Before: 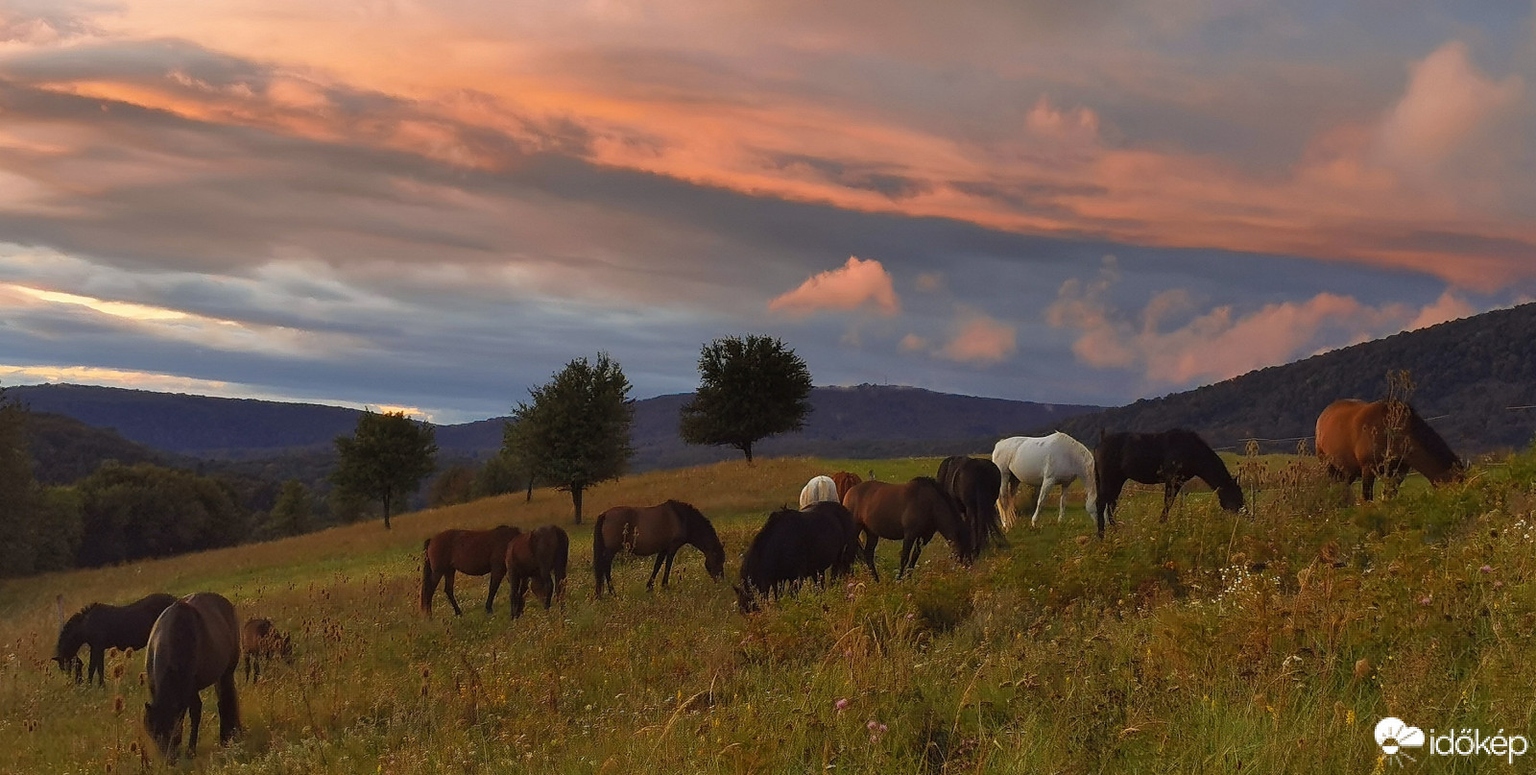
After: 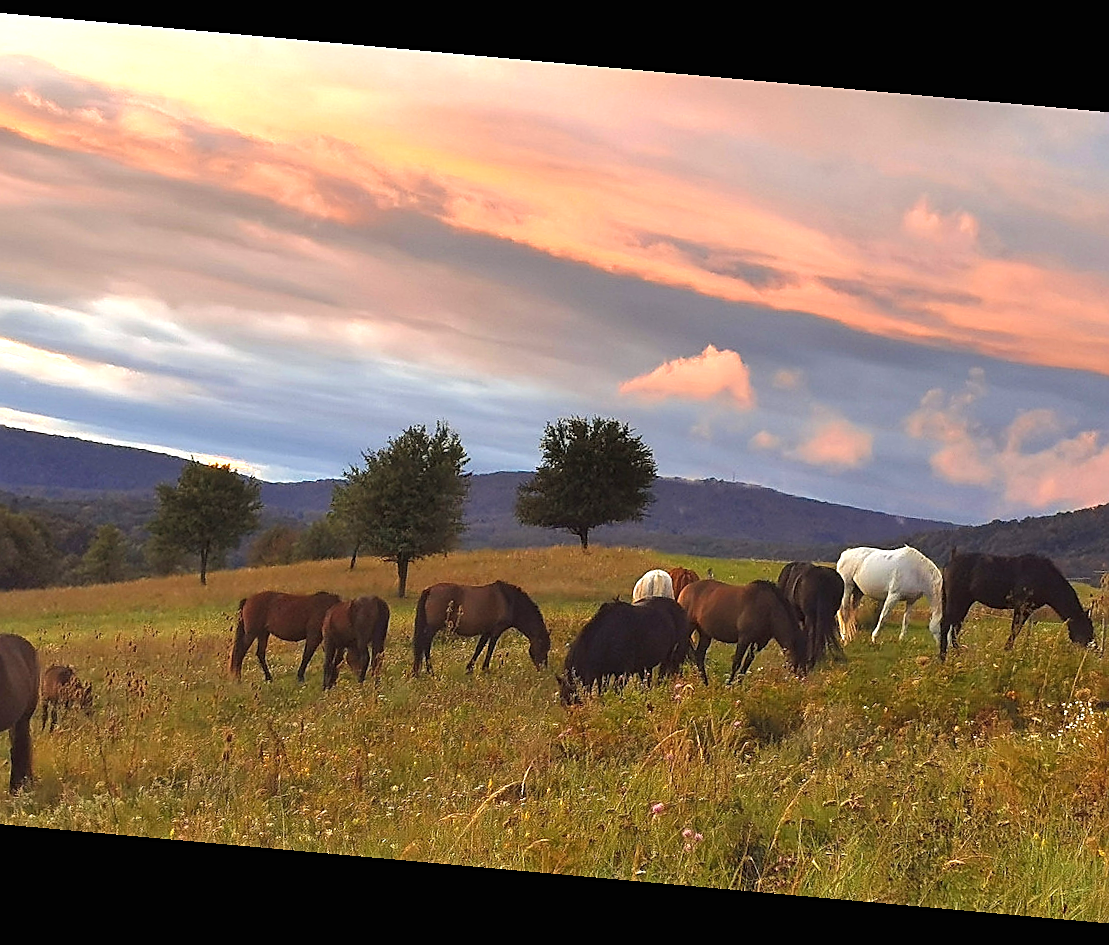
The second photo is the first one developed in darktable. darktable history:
exposure: black level correction 0, exposure 1.2 EV, compensate exposure bias true, compensate highlight preservation false
crop and rotate: left 13.342%, right 19.991%
rotate and perspective: rotation 5.12°, automatic cropping off
sharpen: on, module defaults
